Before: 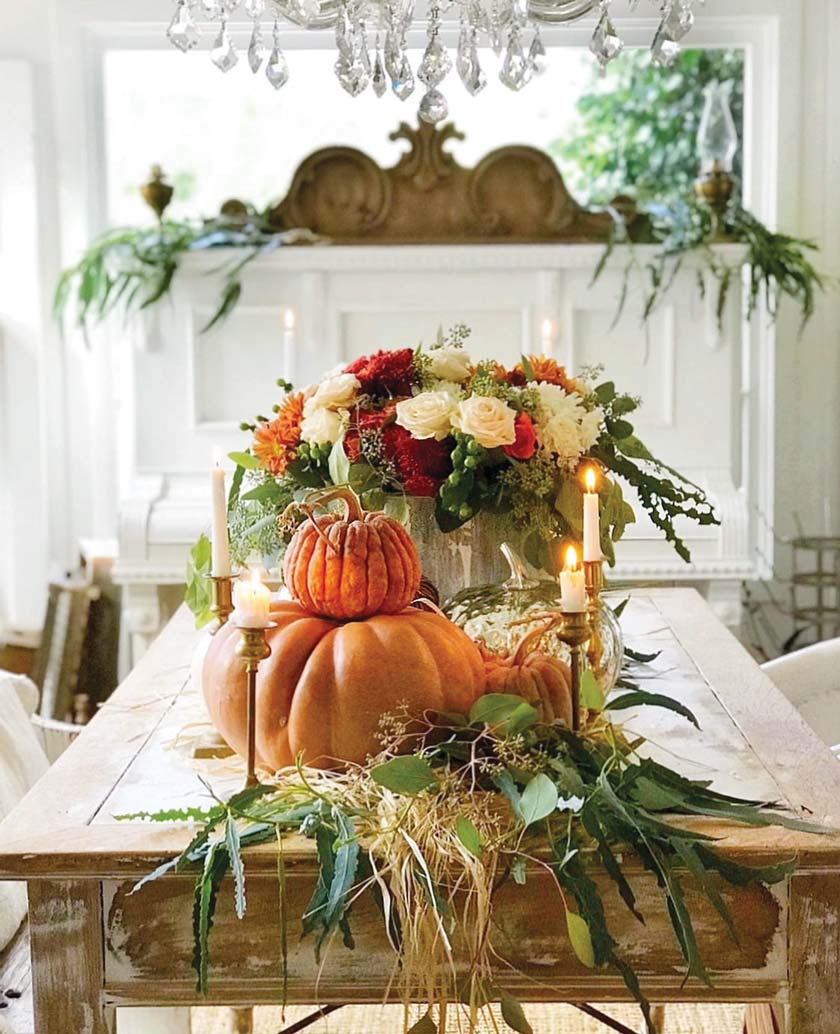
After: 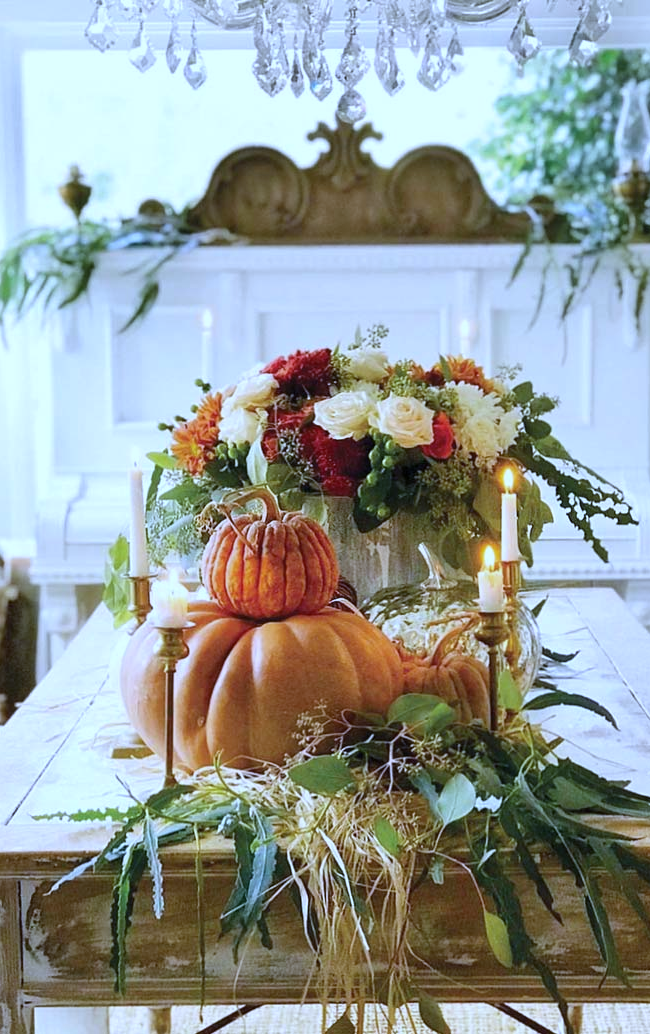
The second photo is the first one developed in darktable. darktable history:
white balance: red 0.871, blue 1.249
crop: left 9.88%, right 12.664%
